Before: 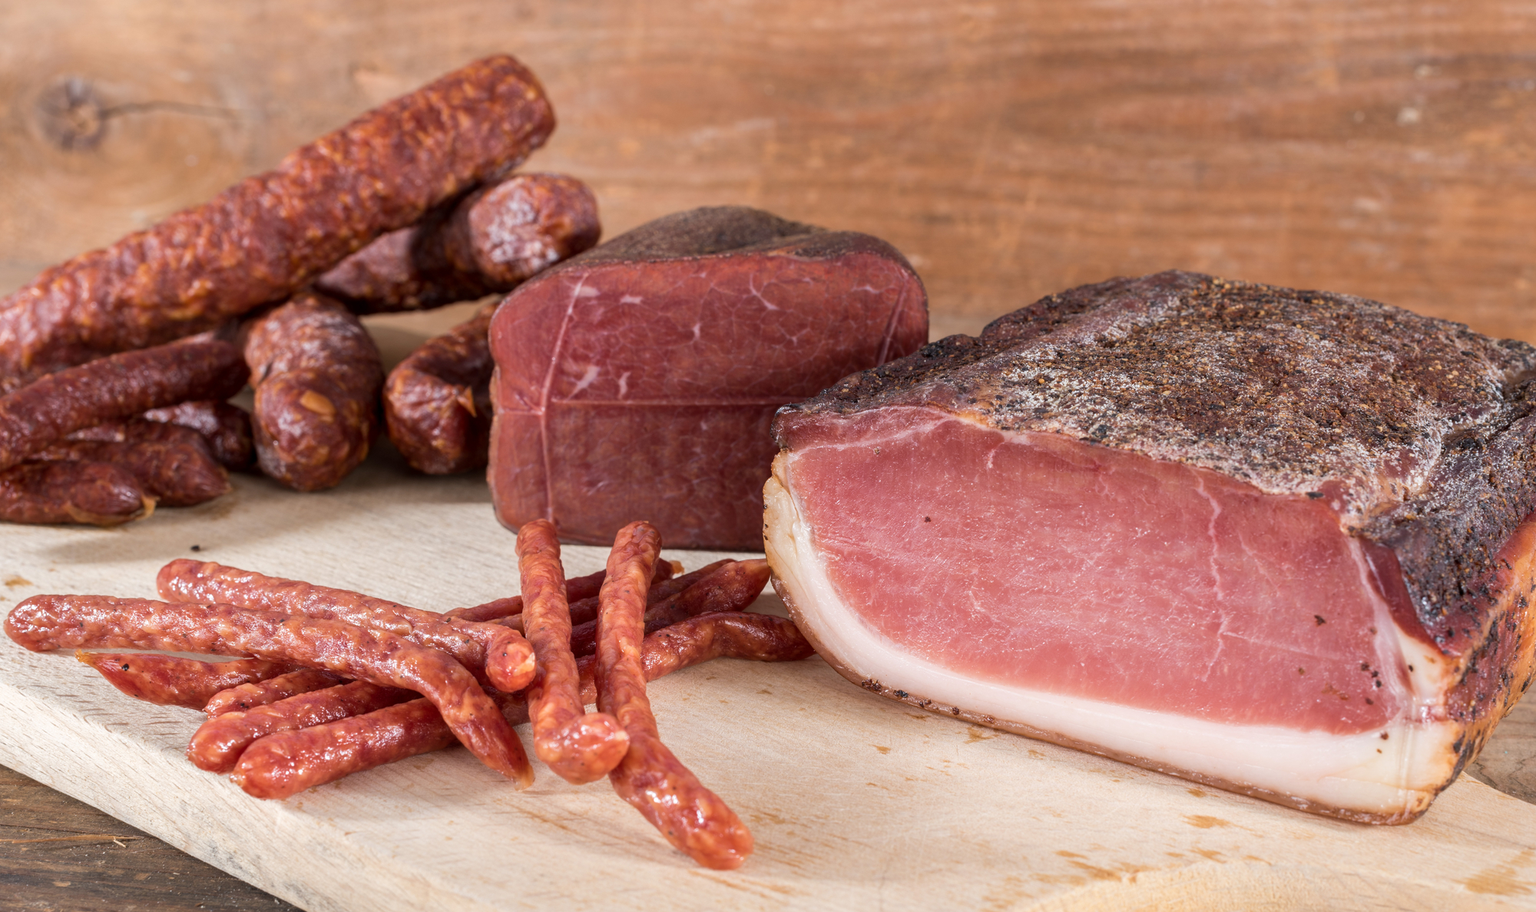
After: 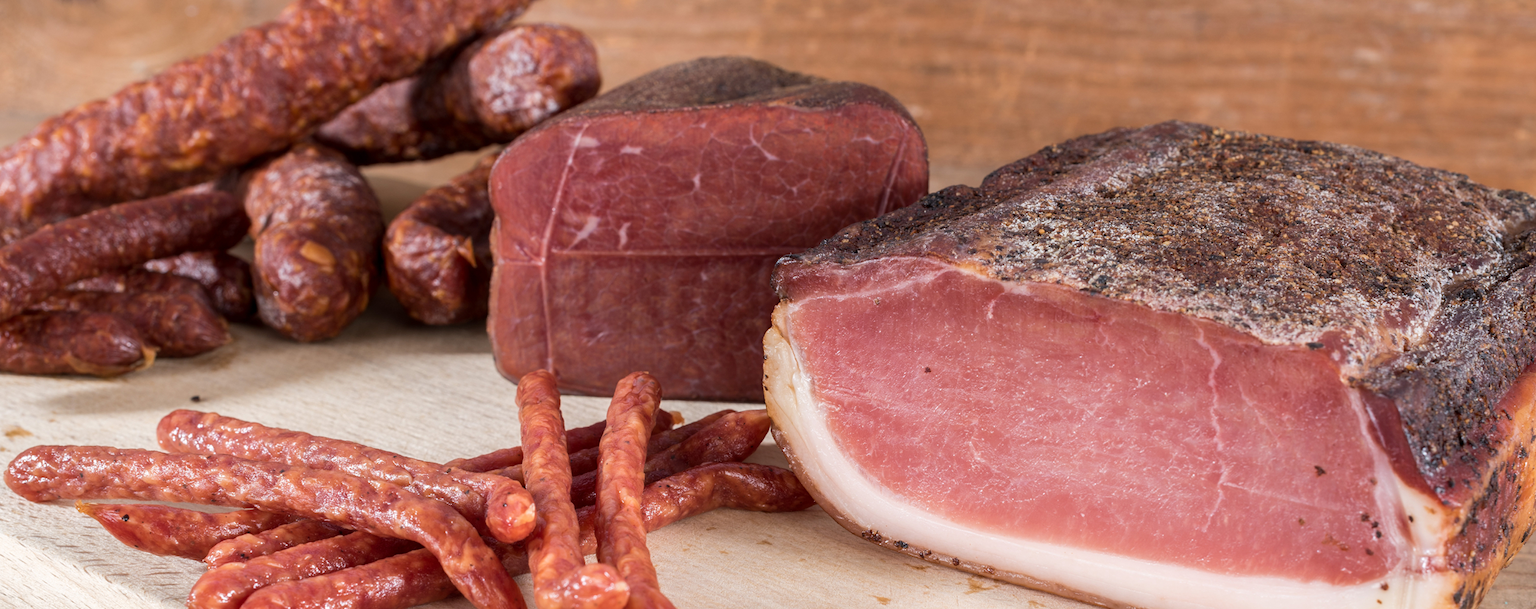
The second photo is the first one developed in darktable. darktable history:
crop: top 16.428%, bottom 16.693%
